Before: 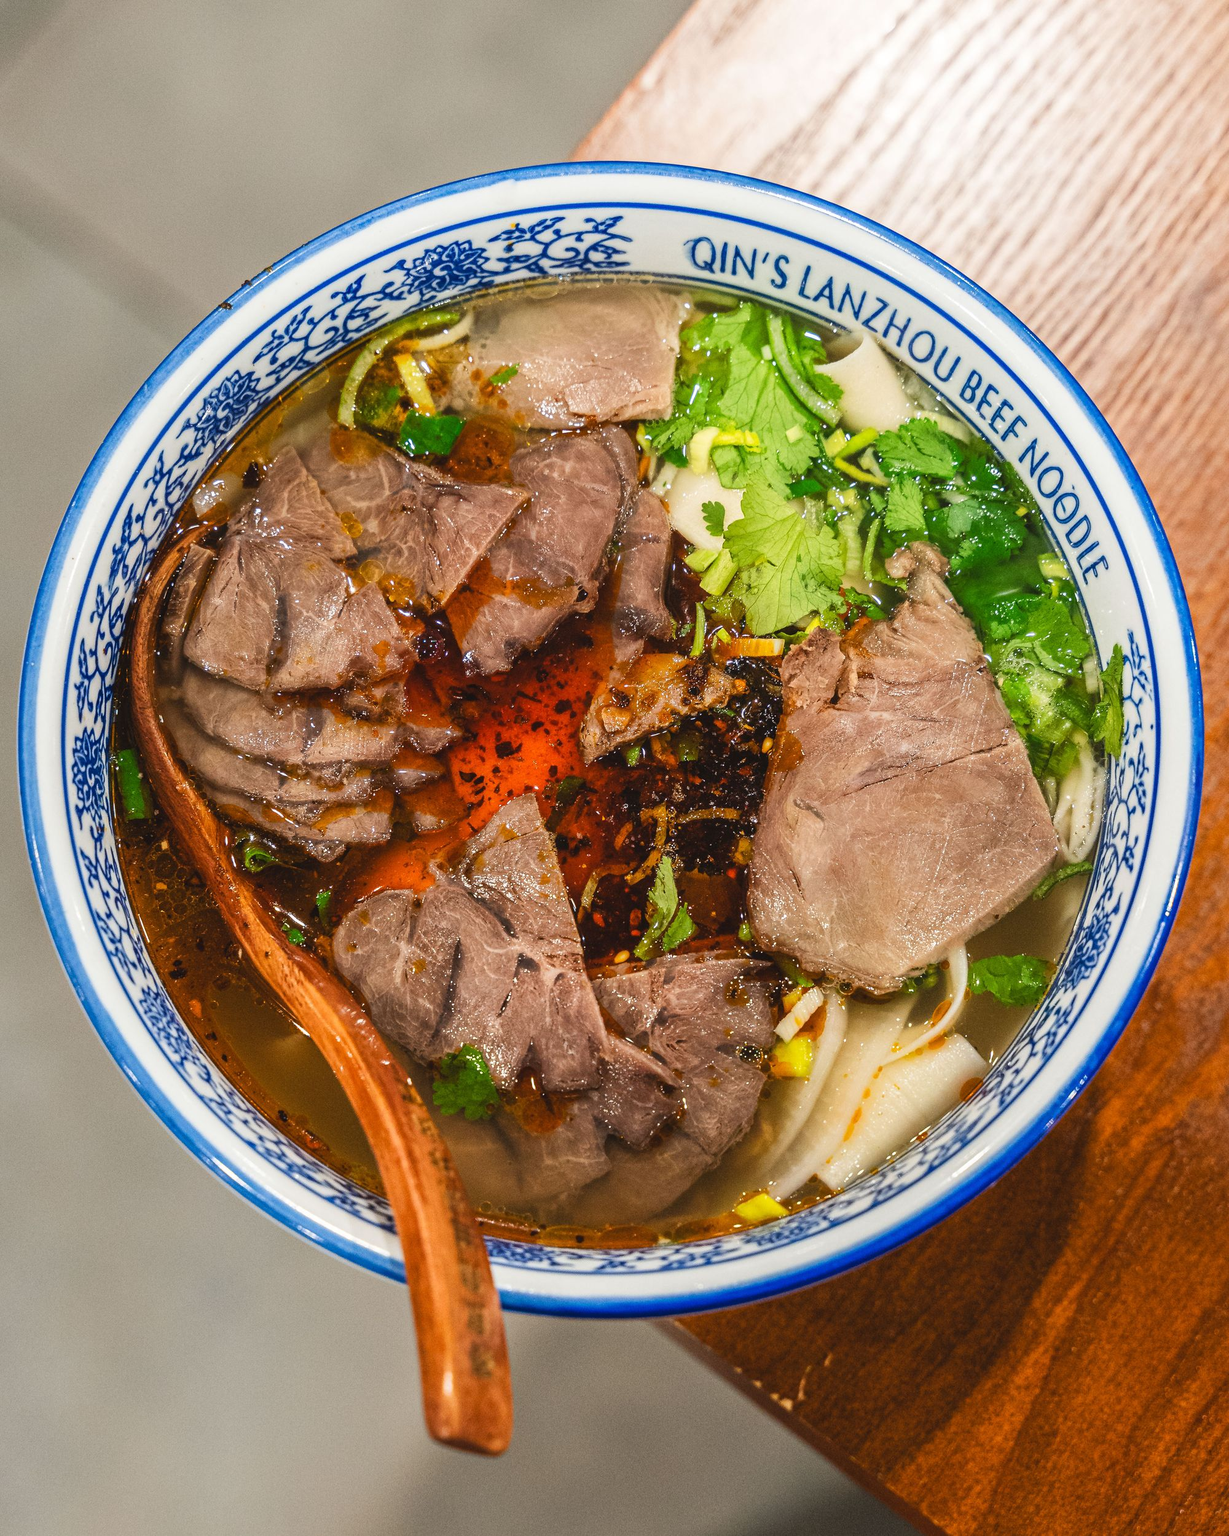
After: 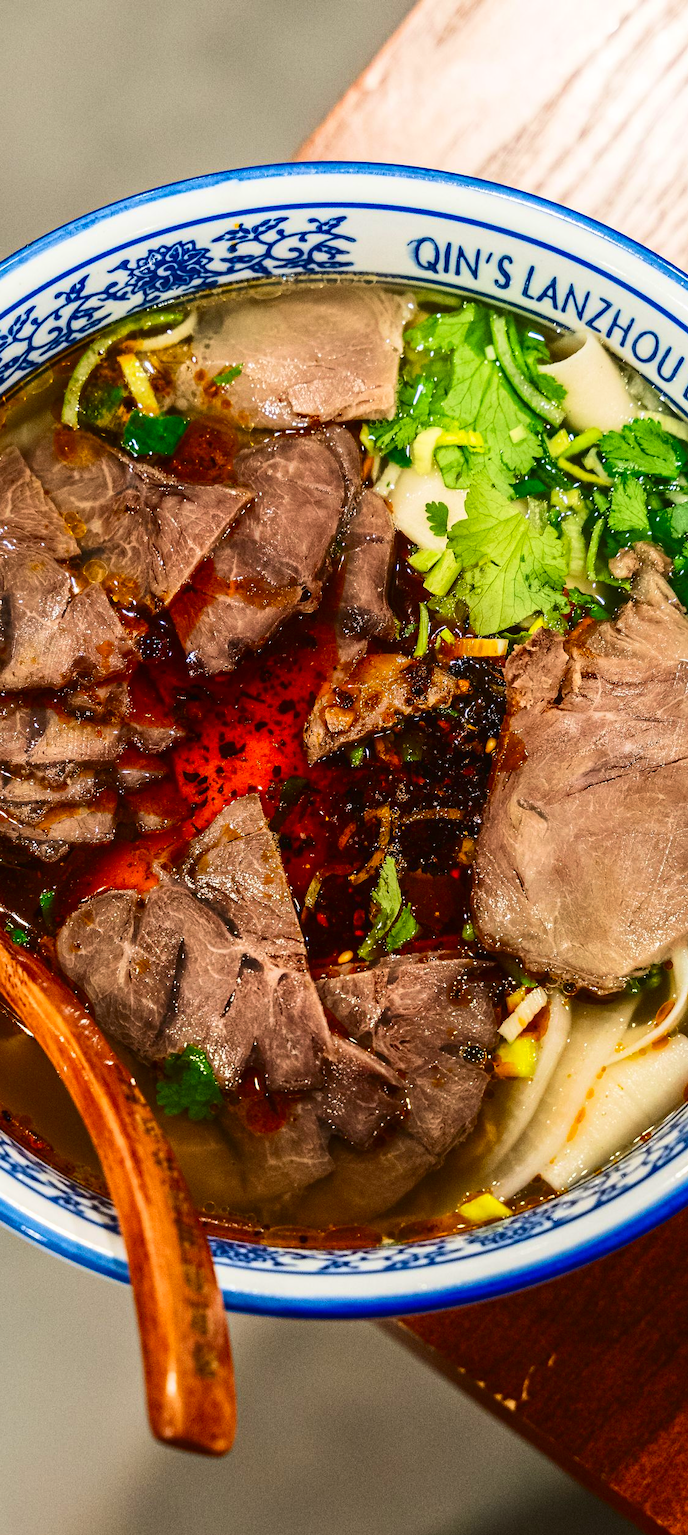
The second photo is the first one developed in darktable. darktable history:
velvia: on, module defaults
crop and rotate: left 22.514%, right 21.476%
exposure: compensate exposure bias true, compensate highlight preservation false
contrast brightness saturation: contrast 0.209, brightness -0.107, saturation 0.209
